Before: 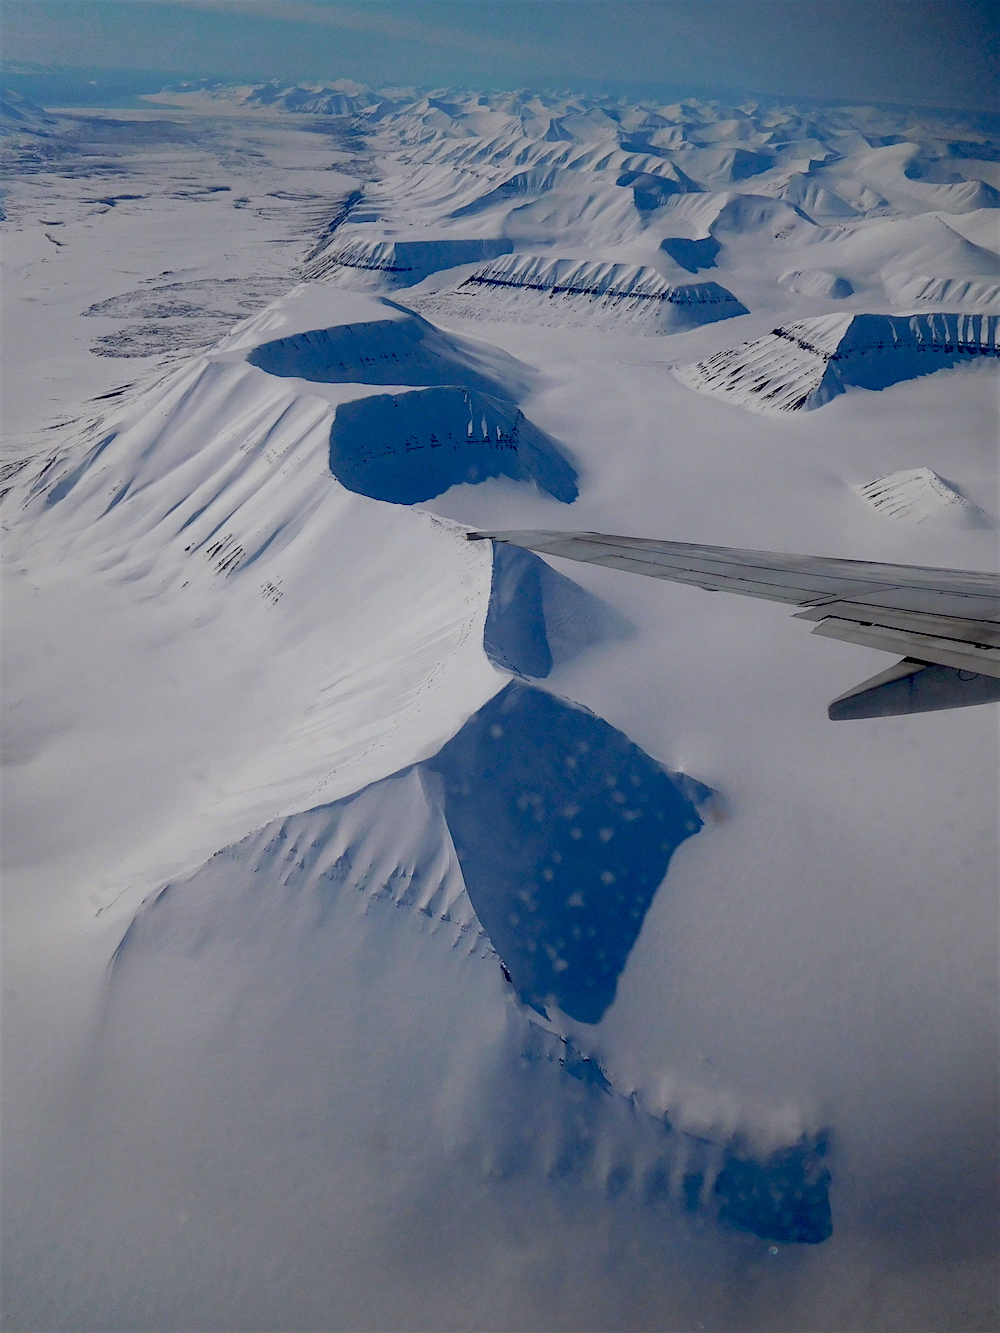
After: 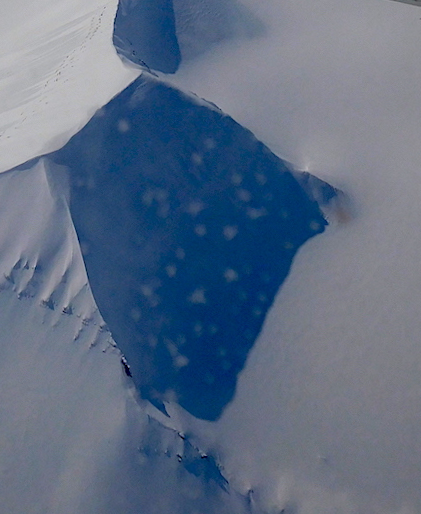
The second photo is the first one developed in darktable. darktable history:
crop: left 37.221%, top 45.169%, right 20.63%, bottom 13.777%
rotate and perspective: rotation 1.57°, crop left 0.018, crop right 0.982, crop top 0.039, crop bottom 0.961
